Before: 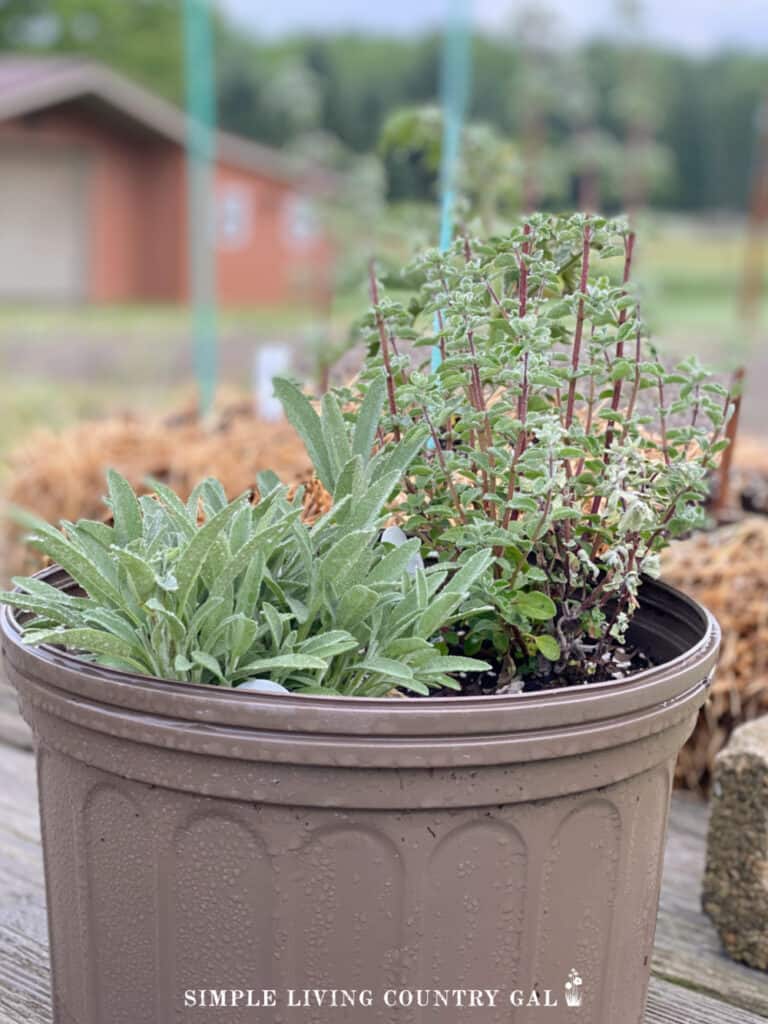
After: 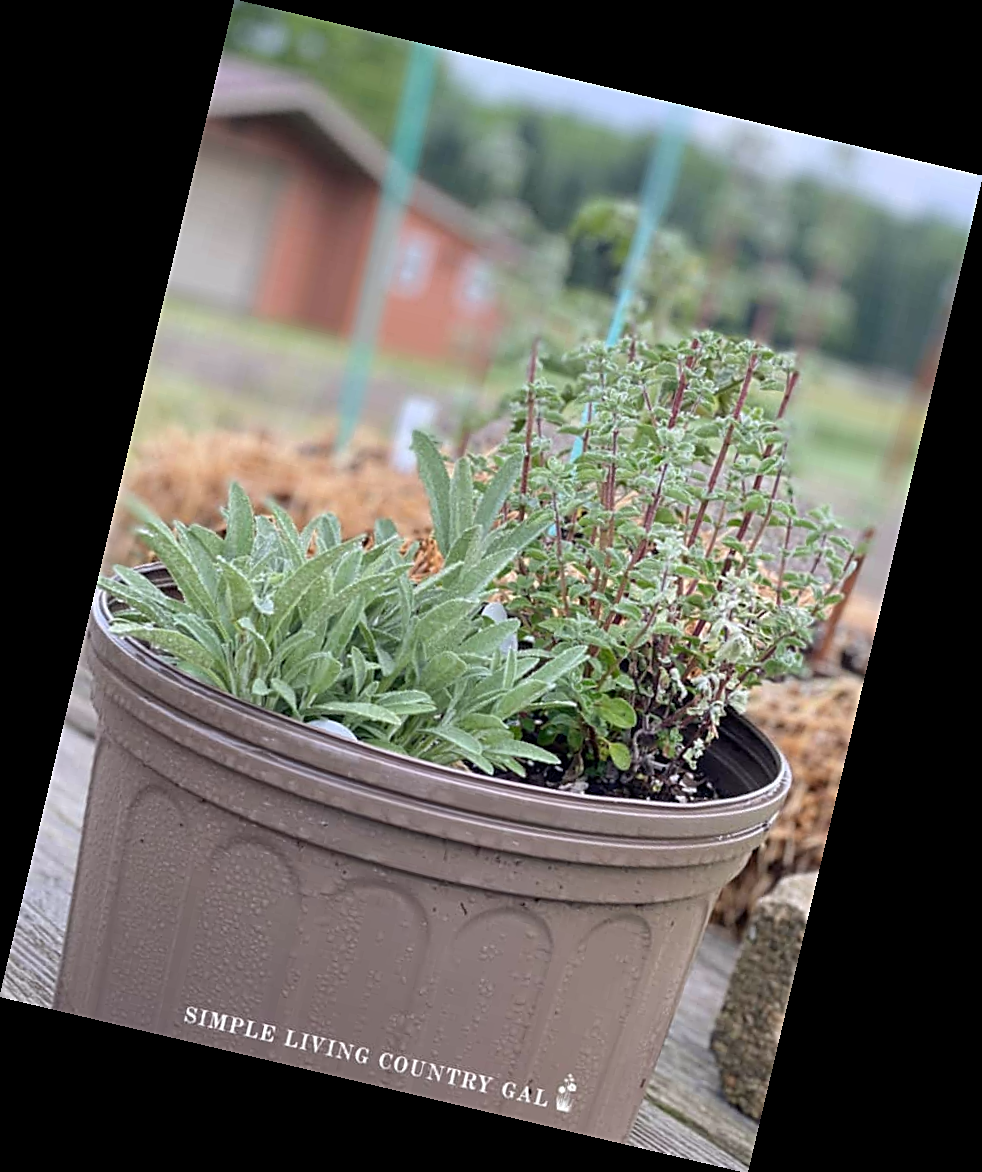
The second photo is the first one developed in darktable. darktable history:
white balance: red 0.988, blue 1.017
sharpen: on, module defaults
rotate and perspective: rotation 13.27°, automatic cropping off
